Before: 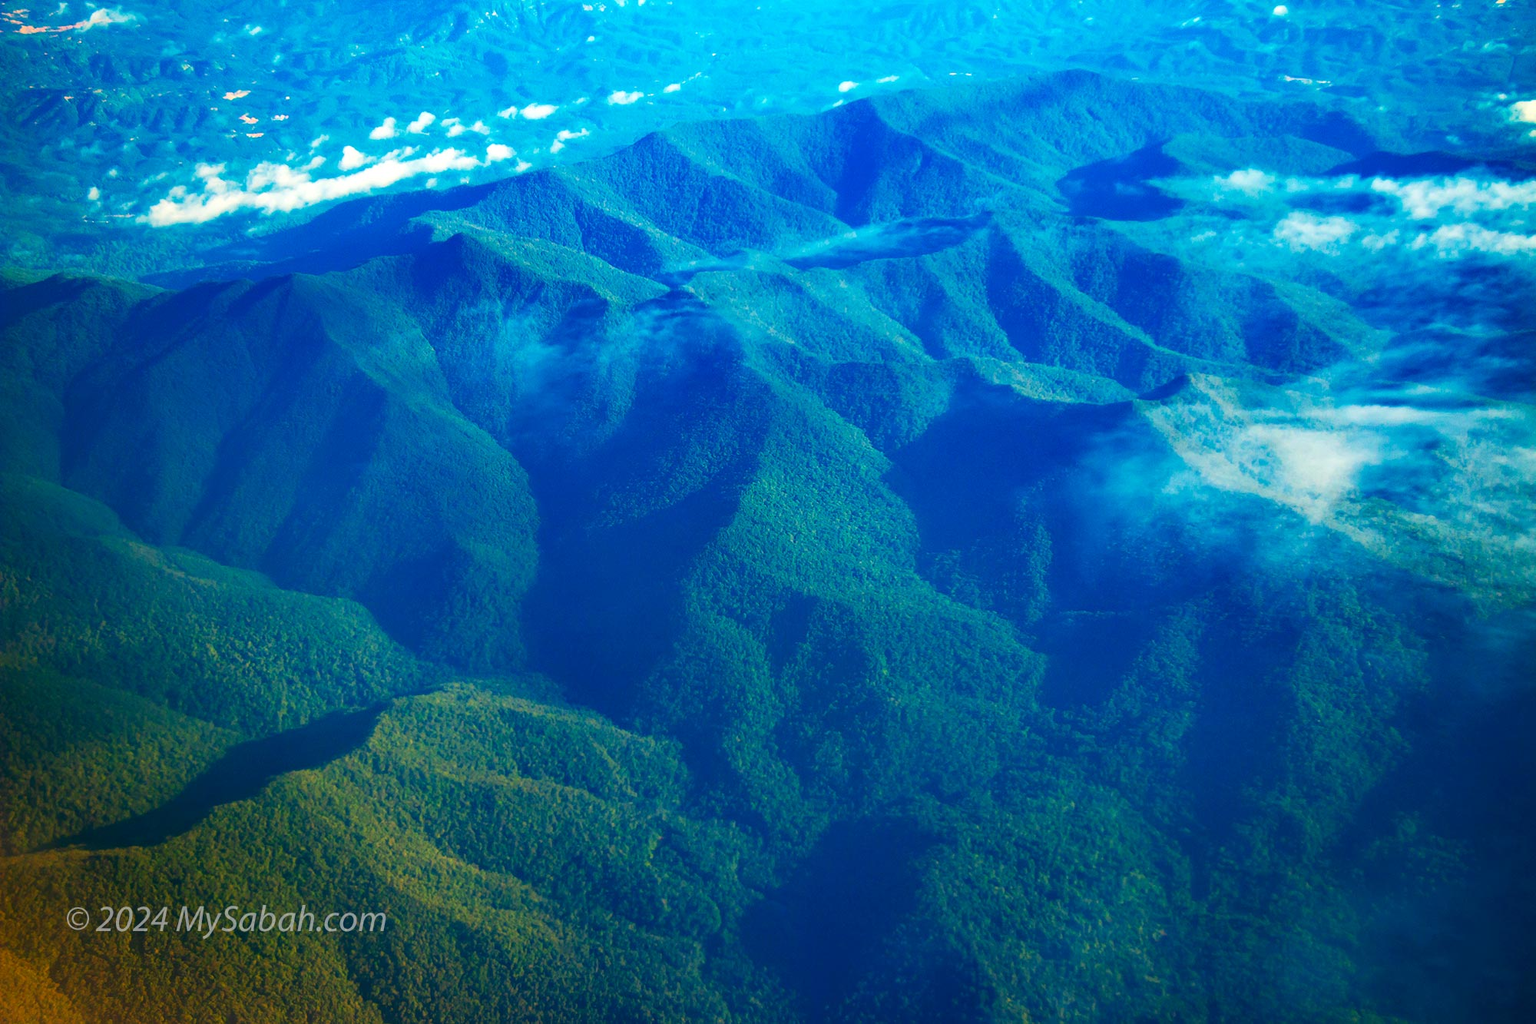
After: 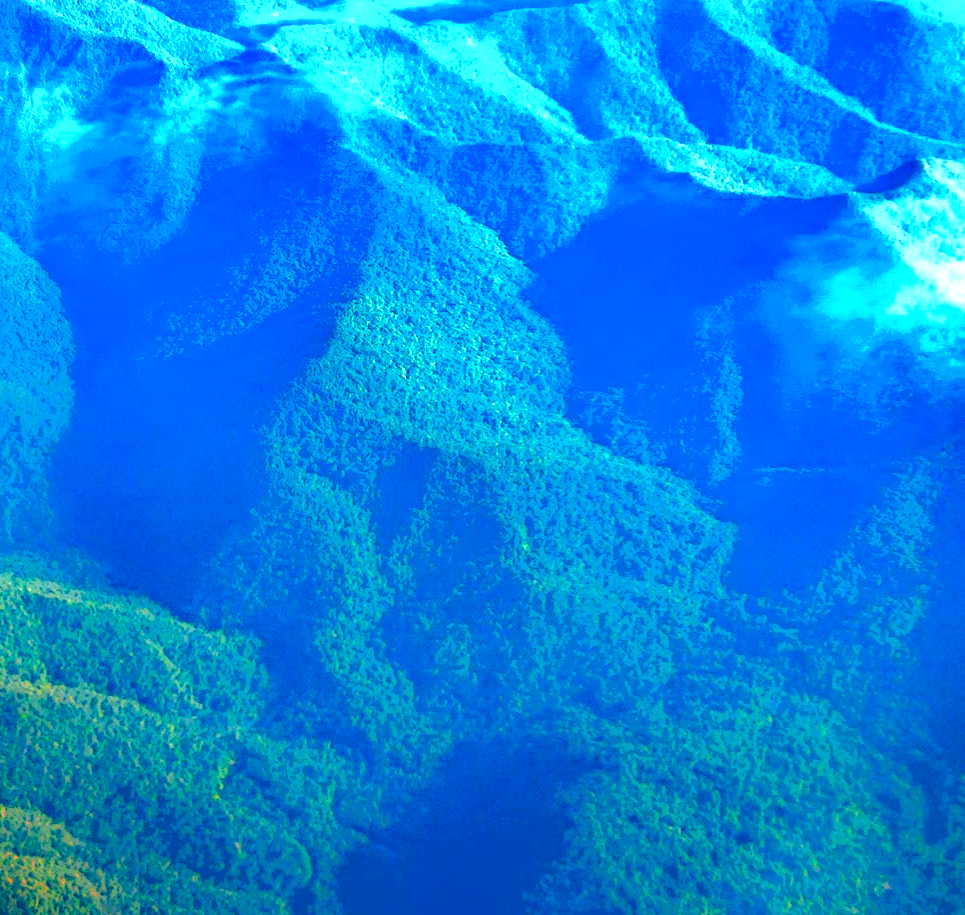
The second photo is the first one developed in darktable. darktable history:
color zones: curves: ch2 [(0, 0.5) (0.084, 0.497) (0.323, 0.335) (0.4, 0.497) (1, 0.5)], process mode strong
exposure: exposure 2.003 EV, compensate highlight preservation false
local contrast: highlights 0%, shadows 198%, detail 164%, midtone range 0.001
crop: left 31.379%, top 24.658%, right 20.326%, bottom 6.628%
shadows and highlights: shadows -20, white point adjustment -2, highlights -35
